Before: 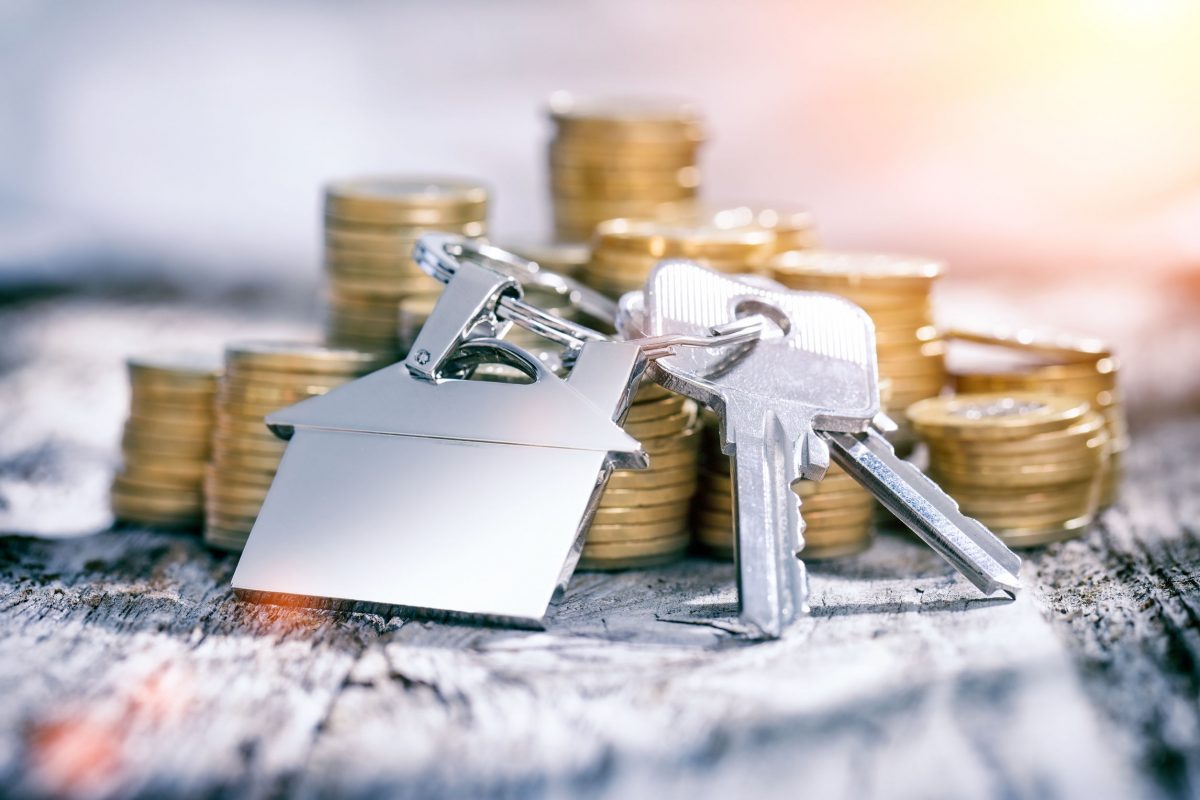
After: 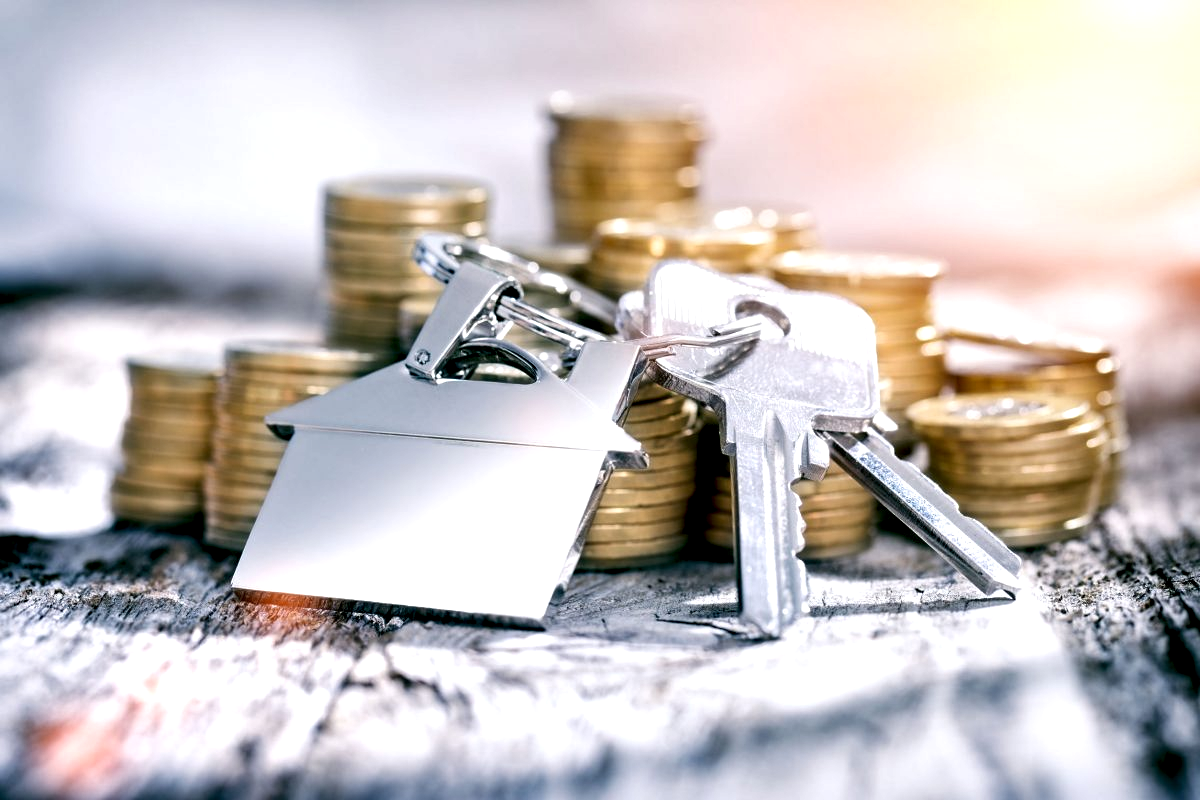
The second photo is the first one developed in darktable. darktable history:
local contrast: highlights 218%, shadows 145%, detail 139%, midtone range 0.256
